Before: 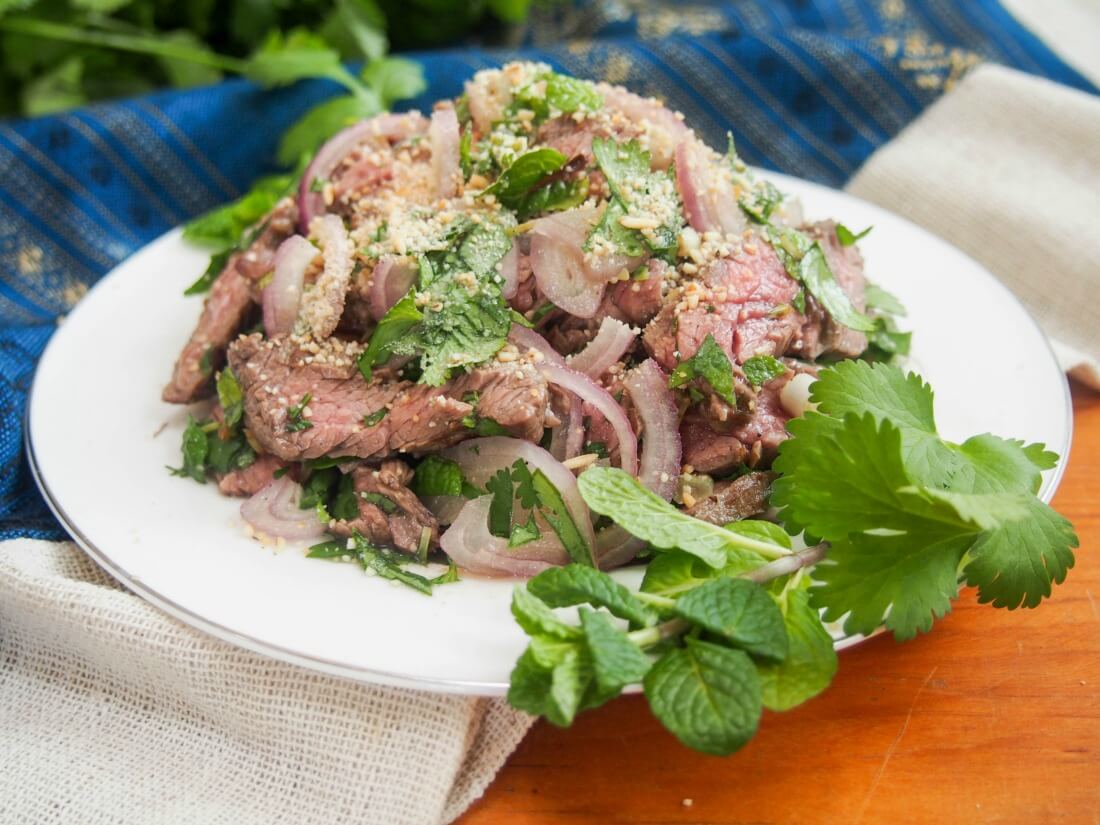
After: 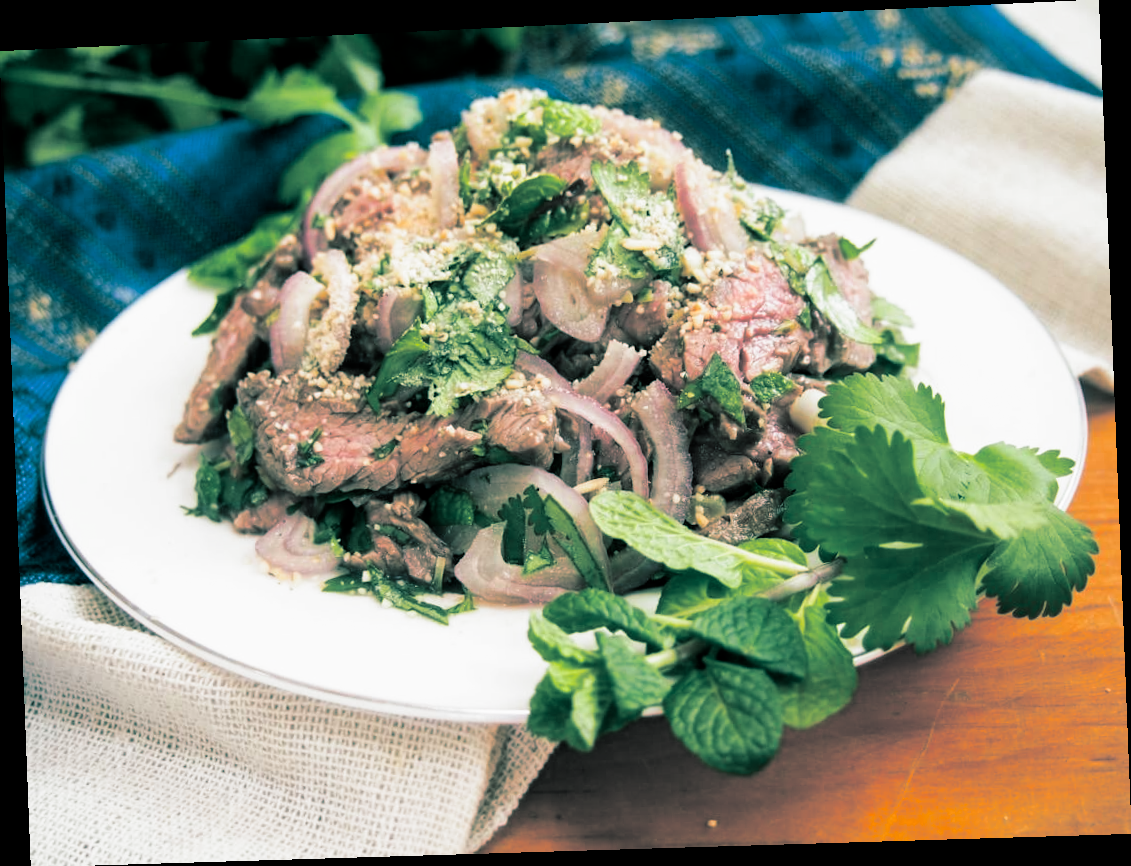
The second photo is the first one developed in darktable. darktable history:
rotate and perspective: rotation -2.22°, lens shift (horizontal) -0.022, automatic cropping off
split-toning: shadows › hue 183.6°, shadows › saturation 0.52, highlights › hue 0°, highlights › saturation 0
filmic rgb: black relative exposure -8.7 EV, white relative exposure 2.7 EV, threshold 3 EV, target black luminance 0%, hardness 6.25, latitude 75%, contrast 1.325, highlights saturation mix -5%, preserve chrominance no, color science v5 (2021), iterations of high-quality reconstruction 0, enable highlight reconstruction true
